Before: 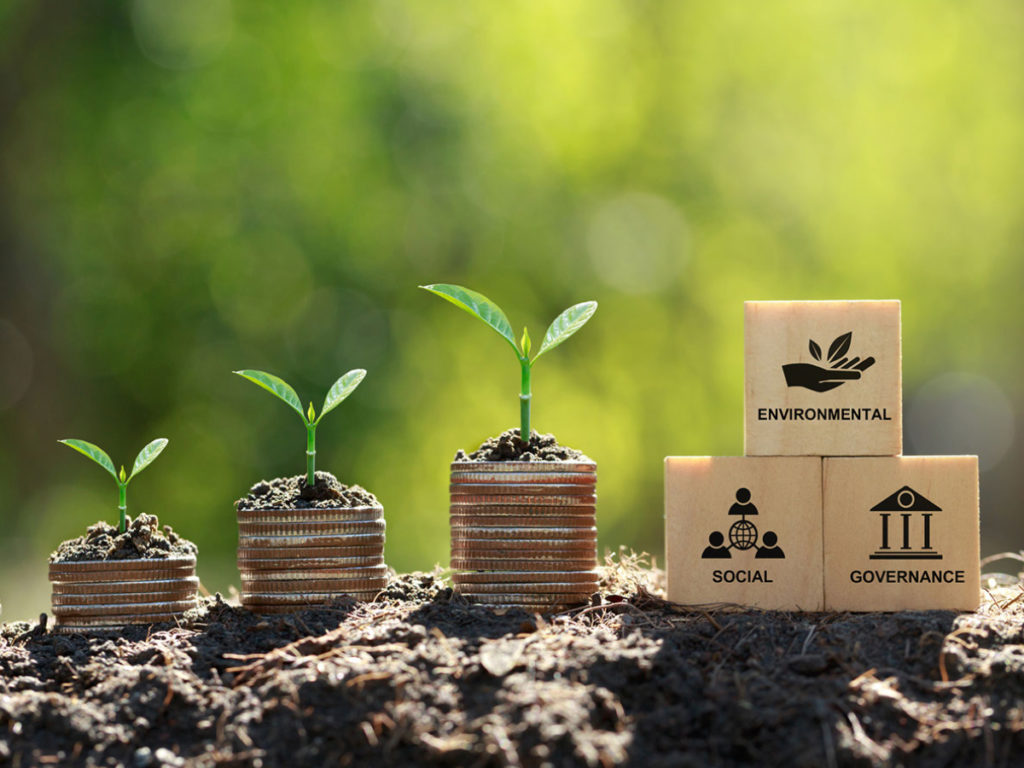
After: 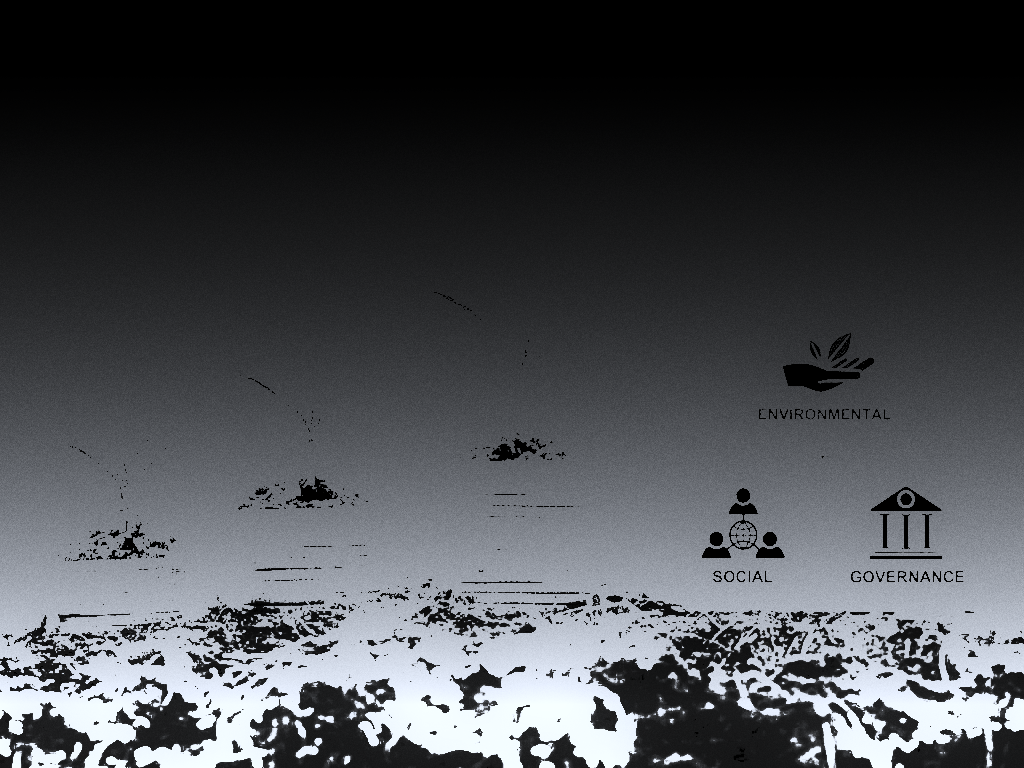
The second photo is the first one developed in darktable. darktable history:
monochrome: a 1.94, b -0.638
color correction "1": highlights a* -0.772, highlights b* -8.92
graduated density: density -3.9 EV
grain: on, module defaults
exposure: black level correction 0.1, exposure 3 EV
levels: mode automatic, black 8.58%, gray 59.42%, levels [0, 0.445, 1]
tone curve: color space Lab, linked channels
white balance: red 8, blue 8
highlight reconstruction: method clip highlights, clipping threshold 0
contrast brightness saturation: contrast -0.99, brightness -0.17, saturation 0.75 | blend: blend mode normal, opacity 100%; mask: uniform (no mask)
